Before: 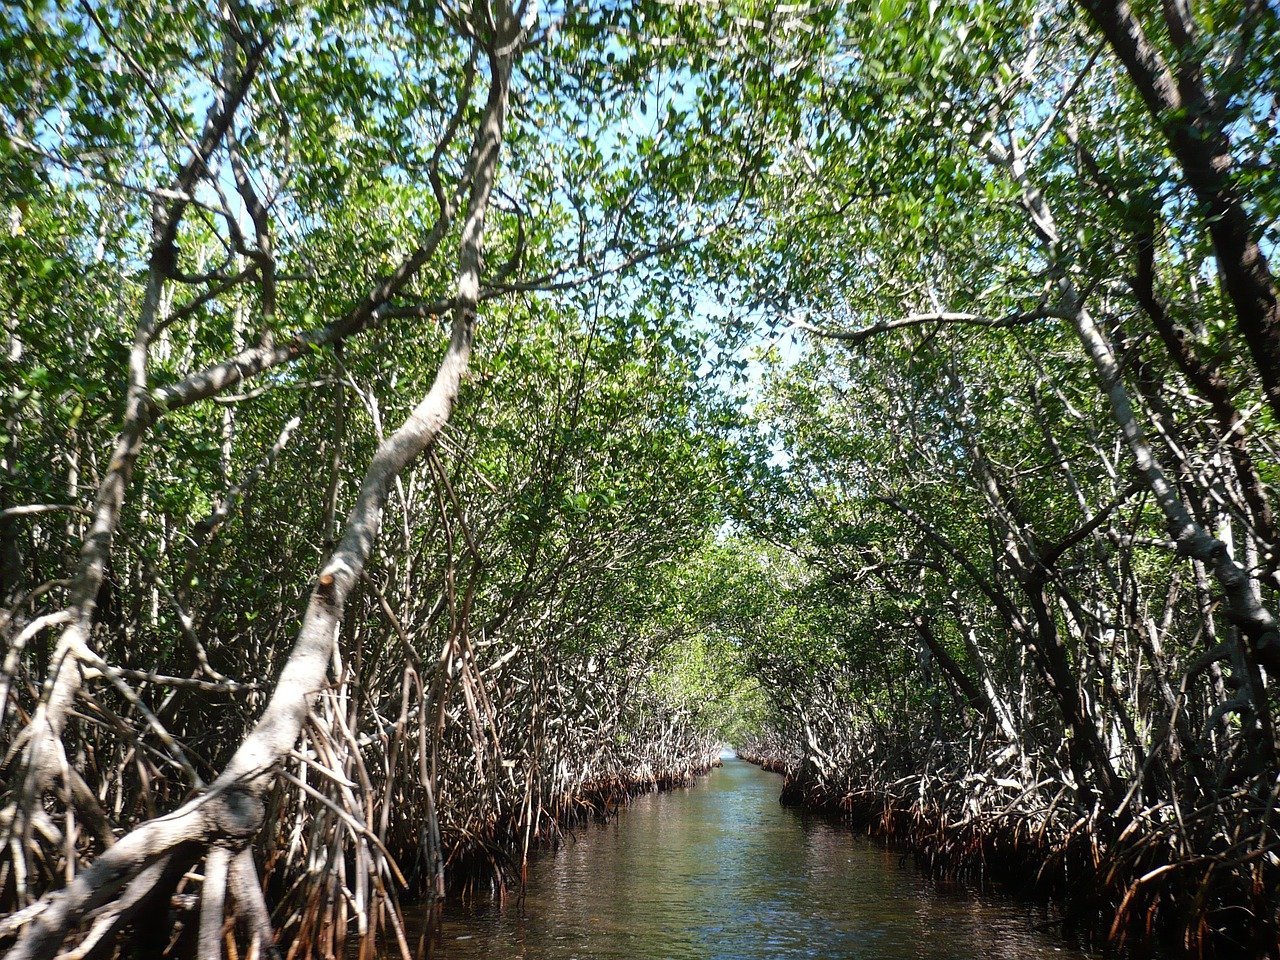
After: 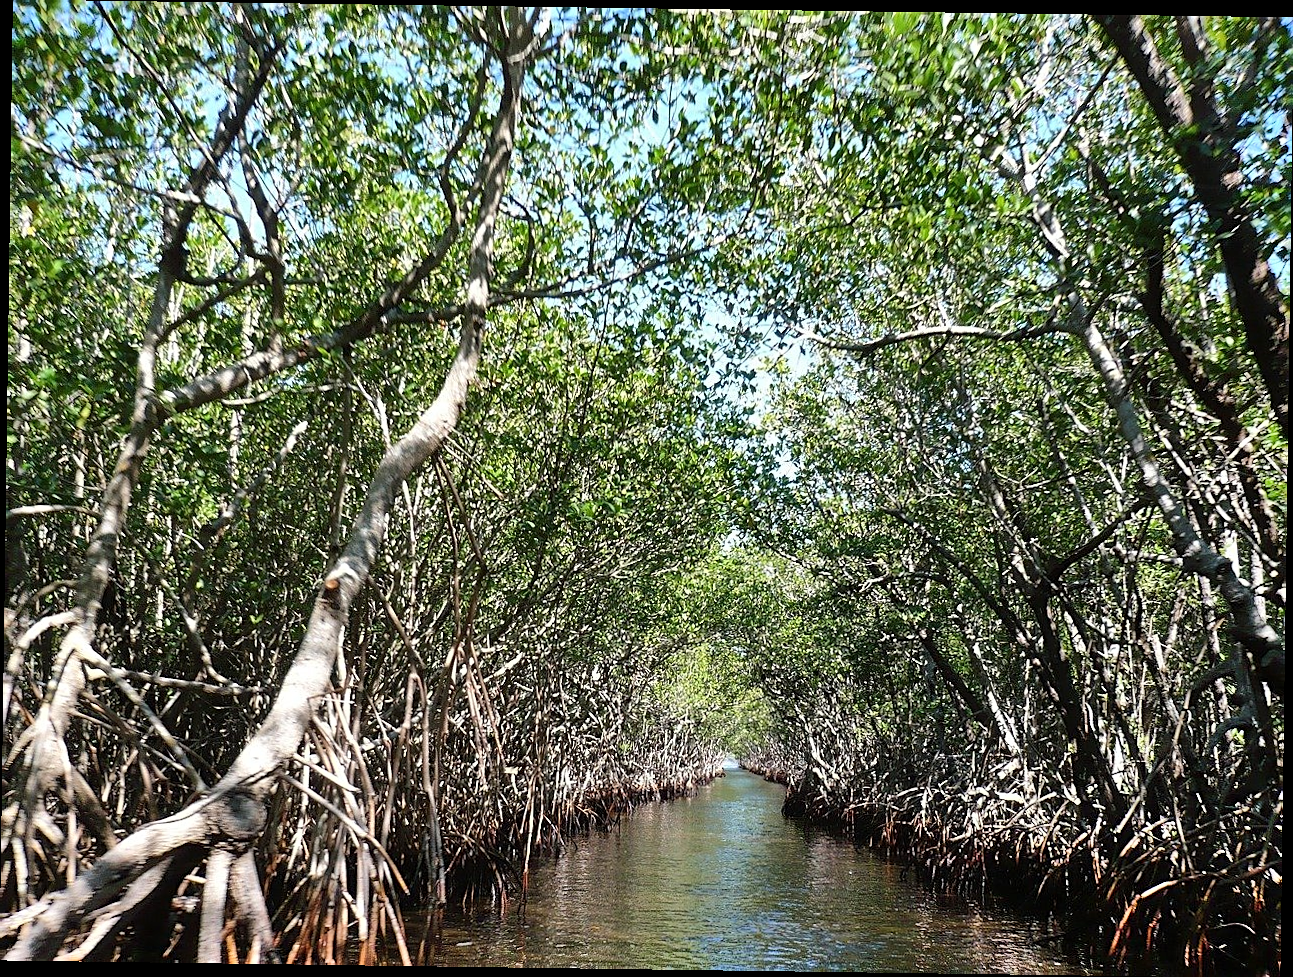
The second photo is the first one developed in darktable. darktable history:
rotate and perspective: rotation 0.8°, automatic cropping off
sharpen: on, module defaults
shadows and highlights: highlights color adjustment 0%, low approximation 0.01, soften with gaussian
